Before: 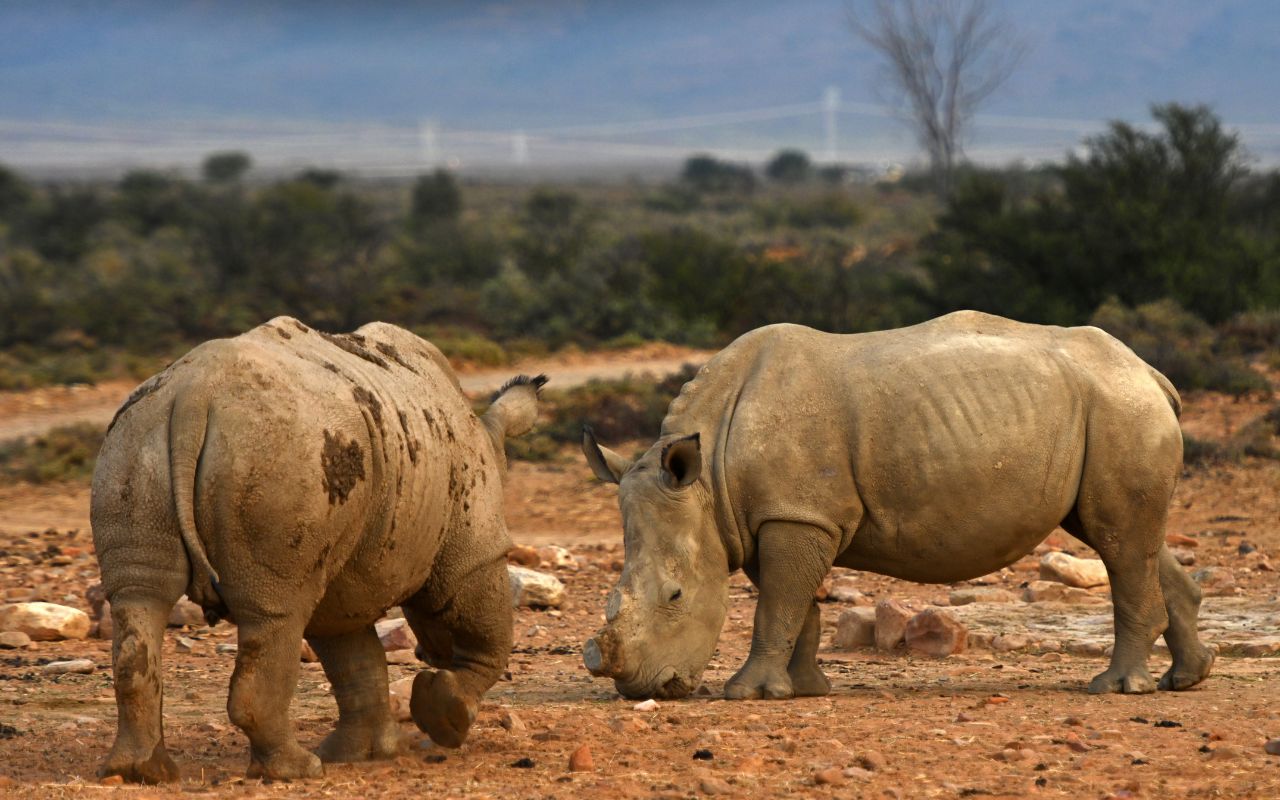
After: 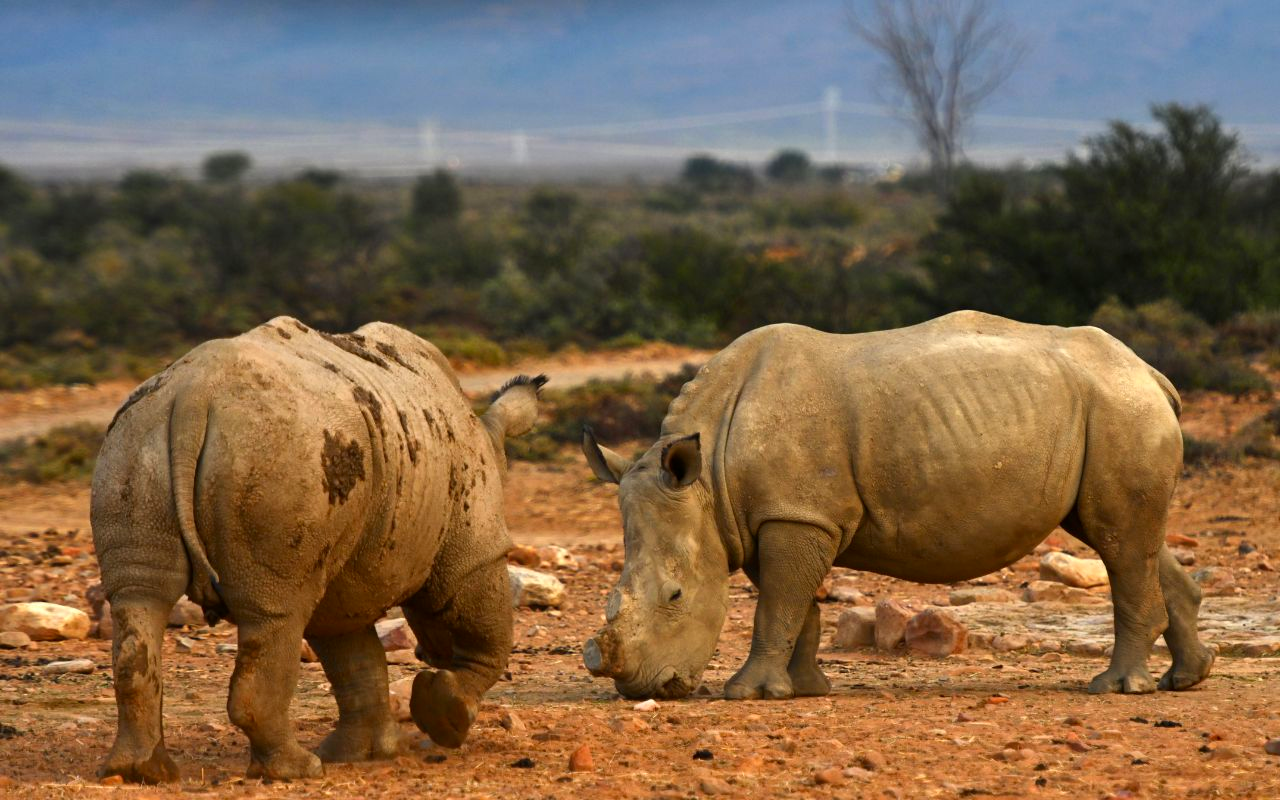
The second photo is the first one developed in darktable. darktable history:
white balance: emerald 1
contrast brightness saturation: contrast 0.08, saturation 0.2
